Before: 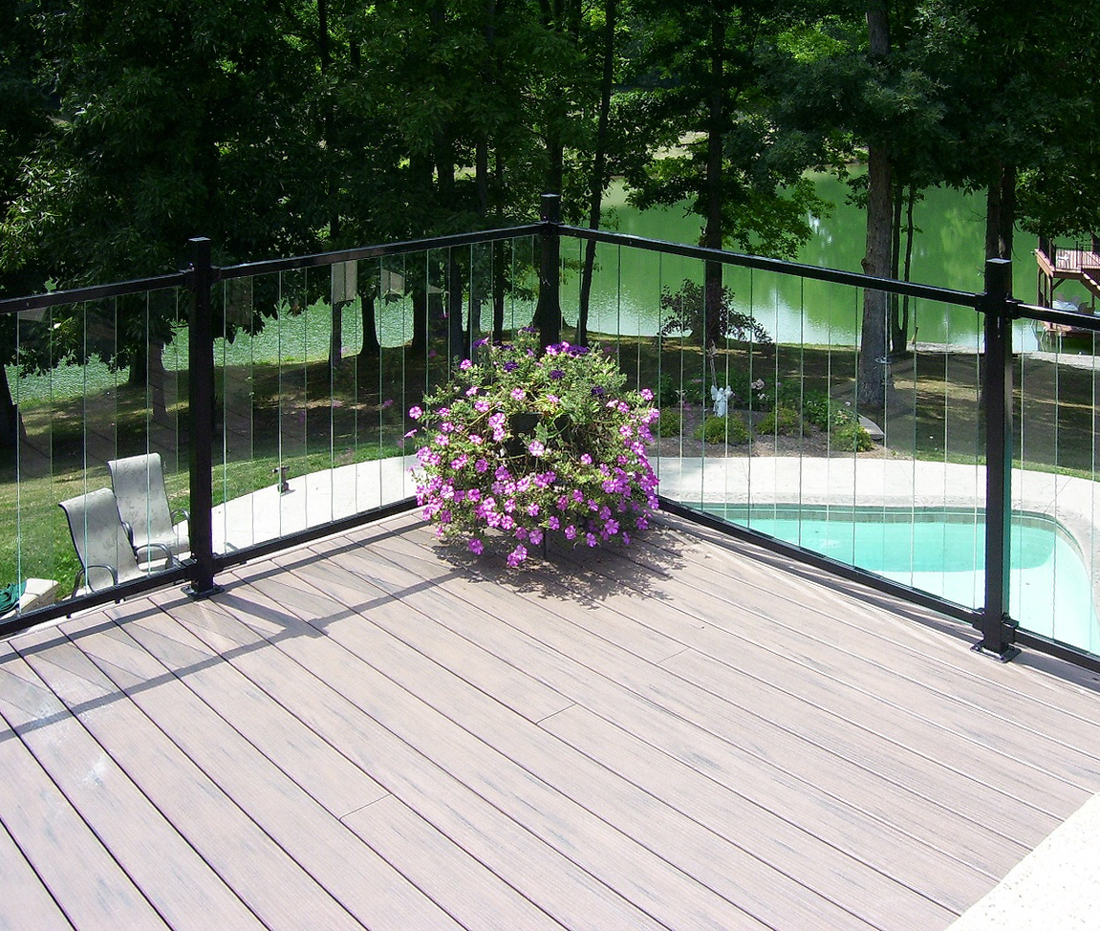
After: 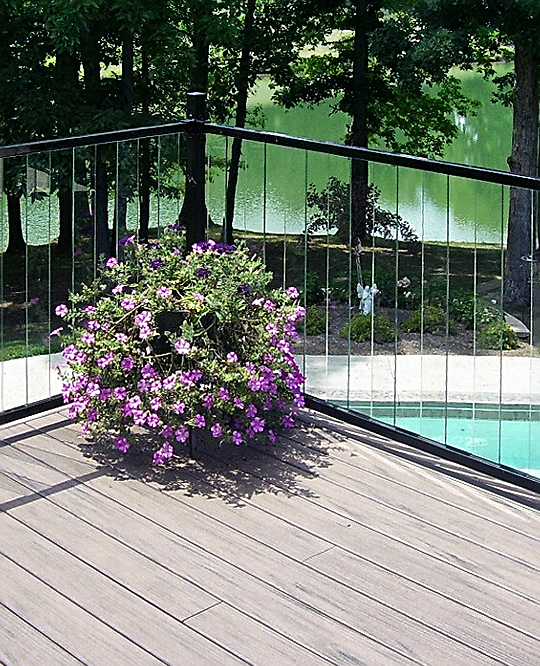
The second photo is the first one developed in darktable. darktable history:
shadows and highlights: low approximation 0.01, soften with gaussian
color balance rgb: shadows lift › luminance -21.368%, shadows lift › chroma 6.694%, shadows lift › hue 268.93°, power › luminance -8.977%, perceptual saturation grading › global saturation 0.2%
crop: left 32.234%, top 10.959%, right 18.656%, bottom 17.406%
sharpen: amount 0.741
